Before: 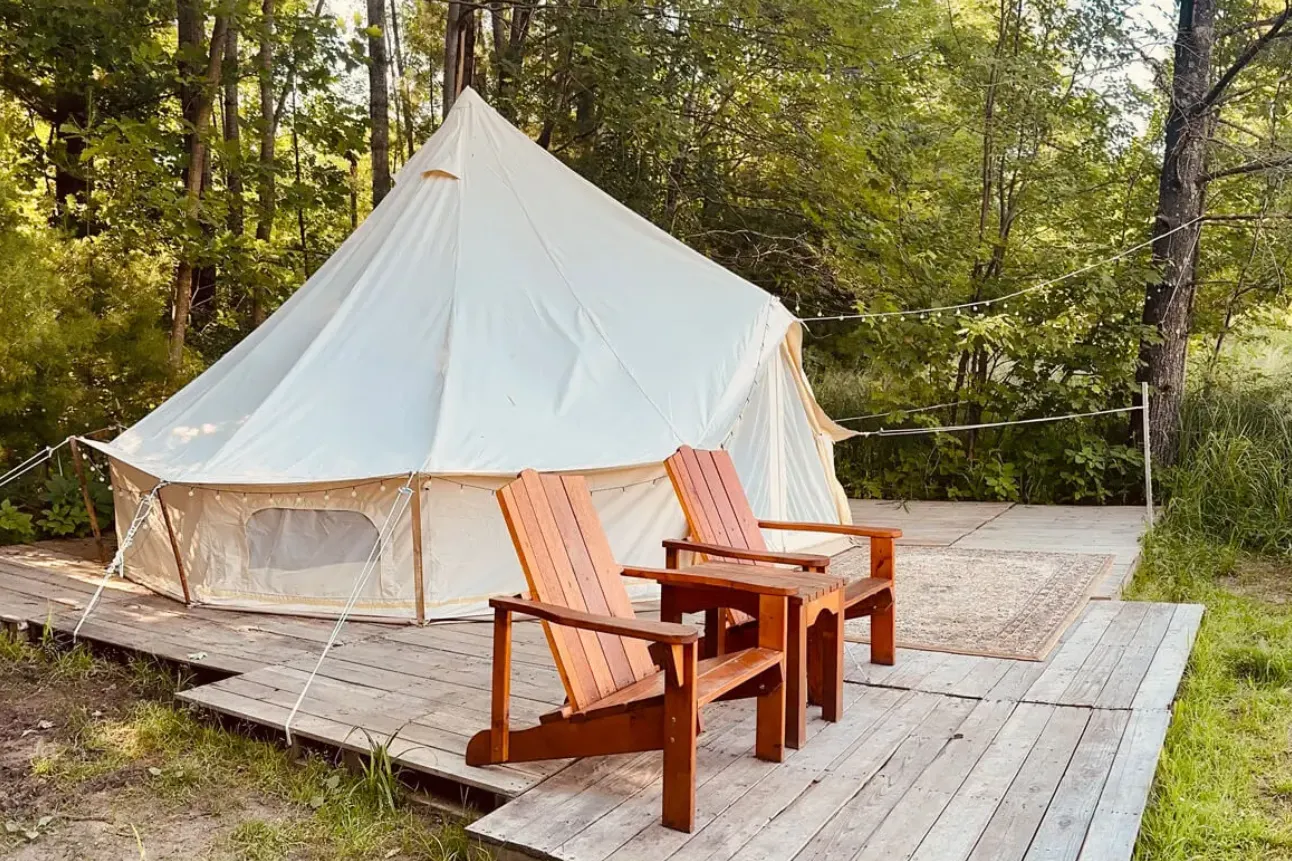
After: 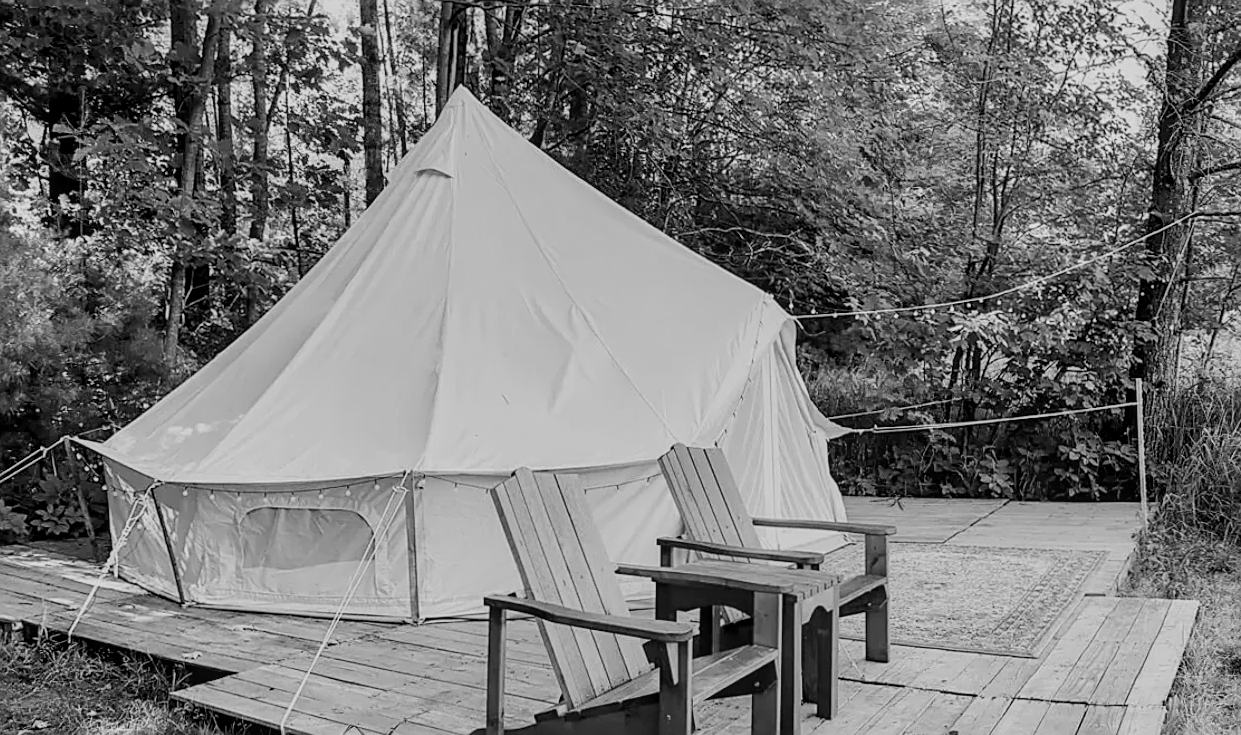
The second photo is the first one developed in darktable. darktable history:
sharpen: on, module defaults
filmic rgb: black relative exposure -7.65 EV, hardness 4.02, contrast 1.1, highlights saturation mix -30%
color correction: highlights a* -4.73, highlights b* 5.06, saturation 0.97
crop and rotate: angle 0.2°, left 0.275%, right 3.127%, bottom 14.18%
monochrome: a -74.22, b 78.2
local contrast: on, module defaults
white balance: red 1.029, blue 0.92
